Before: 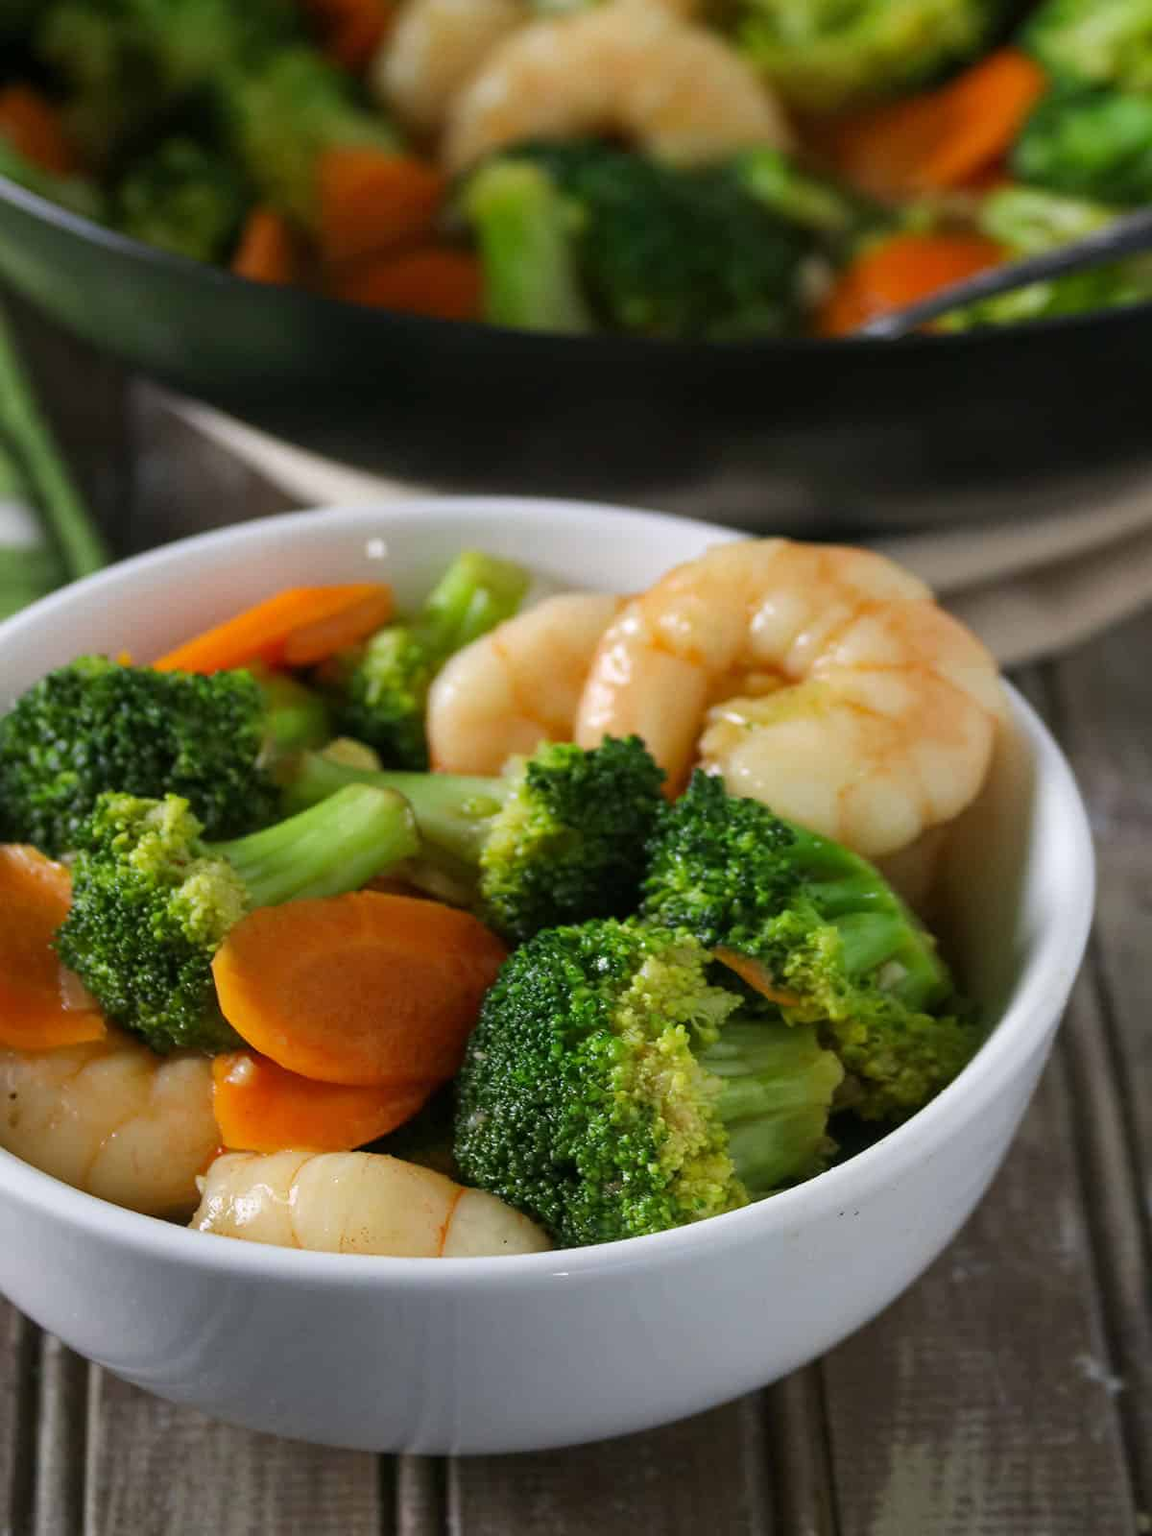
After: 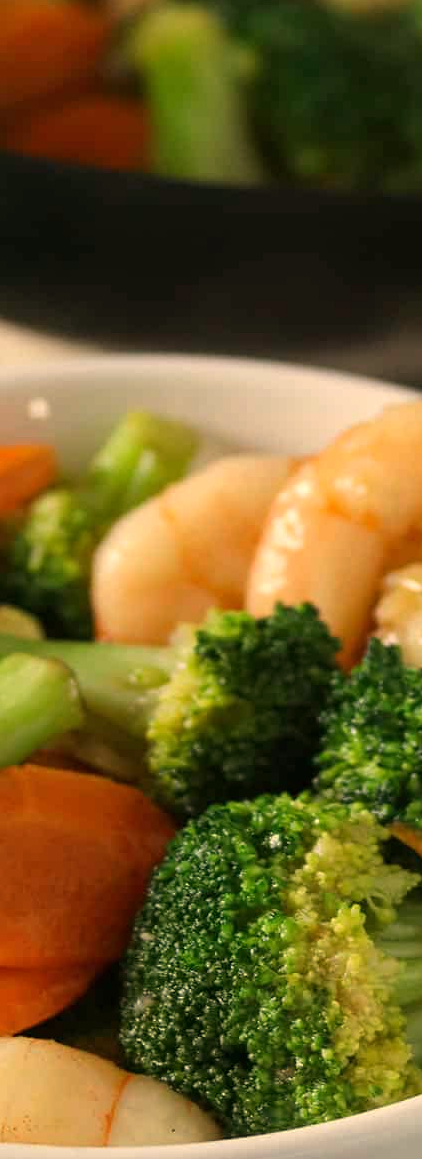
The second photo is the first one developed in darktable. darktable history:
crop and rotate: left 29.476%, top 10.214%, right 35.32%, bottom 17.333%
white balance: red 1.138, green 0.996, blue 0.812
